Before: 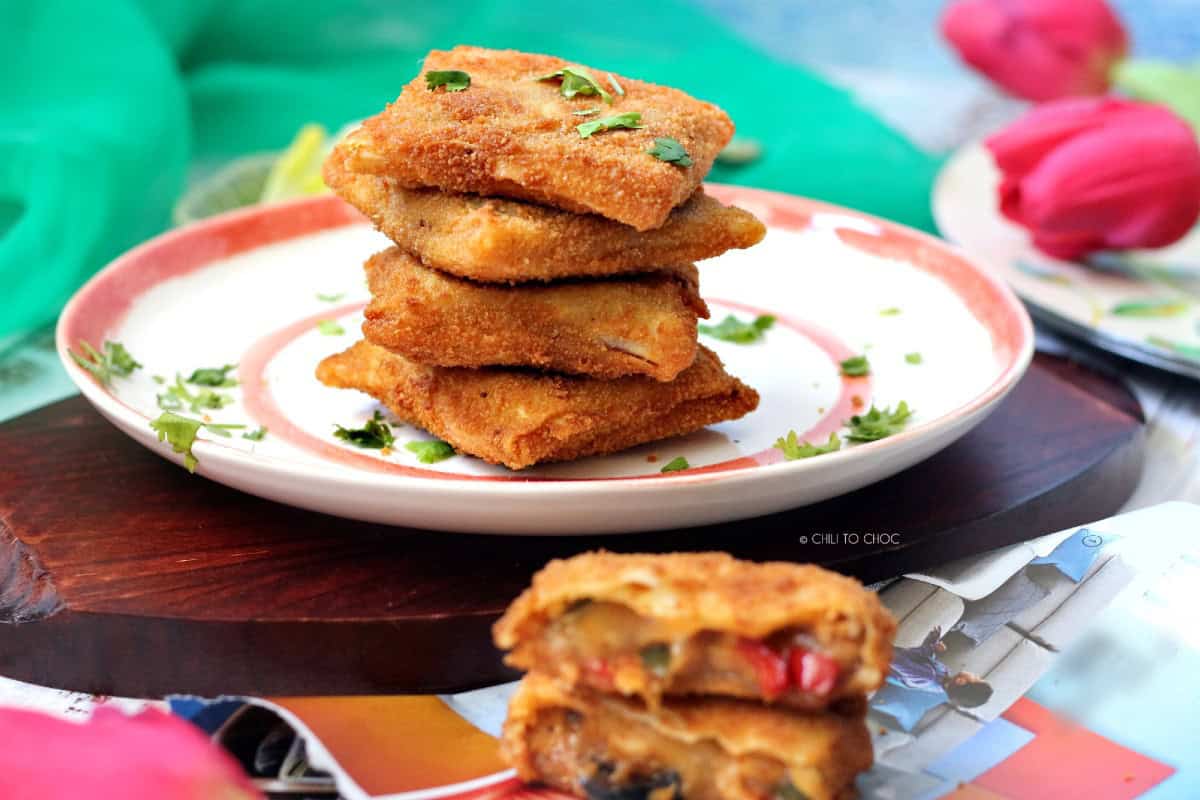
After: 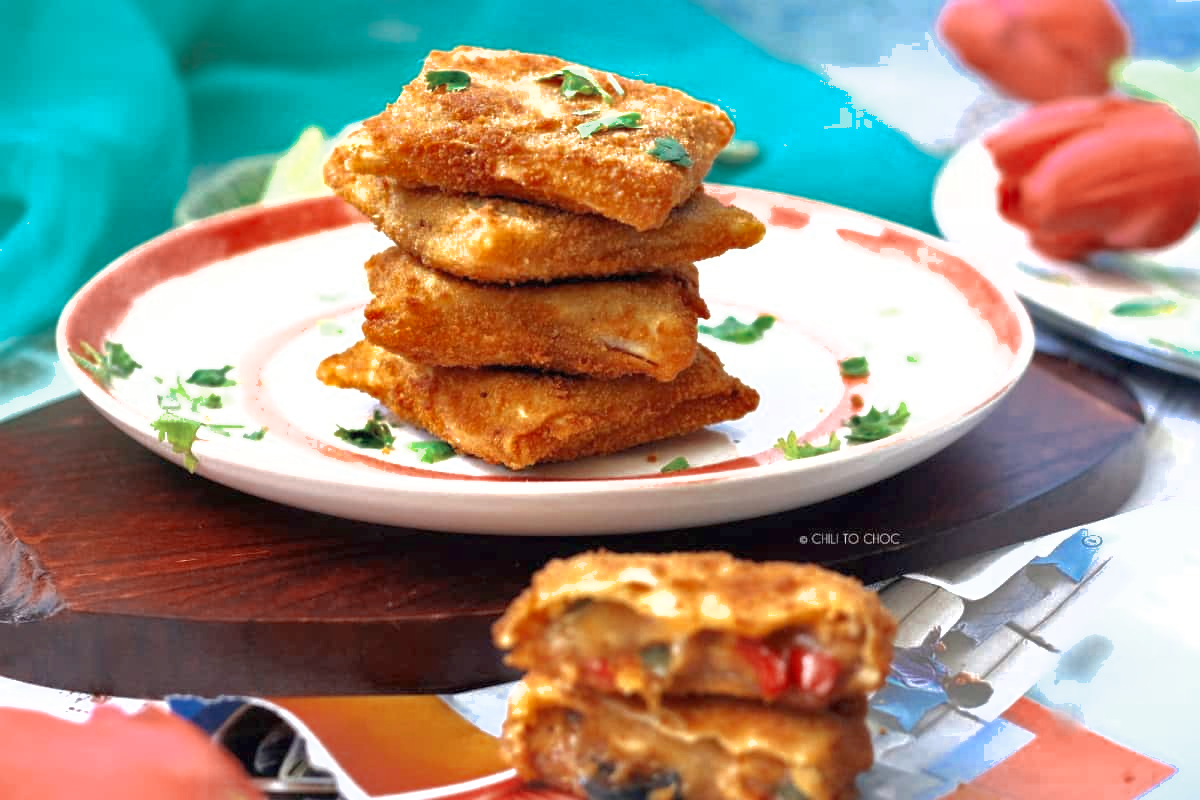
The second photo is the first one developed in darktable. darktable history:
shadows and highlights: on, module defaults
exposure: black level correction 0, exposure 0.7 EV, compensate exposure bias true, compensate highlight preservation false
color zones: curves: ch0 [(0, 0.5) (0.125, 0.4) (0.25, 0.5) (0.375, 0.4) (0.5, 0.4) (0.625, 0.35) (0.75, 0.35) (0.875, 0.5)]; ch1 [(0, 0.35) (0.125, 0.45) (0.25, 0.35) (0.375, 0.35) (0.5, 0.35) (0.625, 0.35) (0.75, 0.45) (0.875, 0.35)]; ch2 [(0, 0.6) (0.125, 0.5) (0.25, 0.5) (0.375, 0.6) (0.5, 0.6) (0.625, 0.5) (0.75, 0.5) (0.875, 0.5)]
